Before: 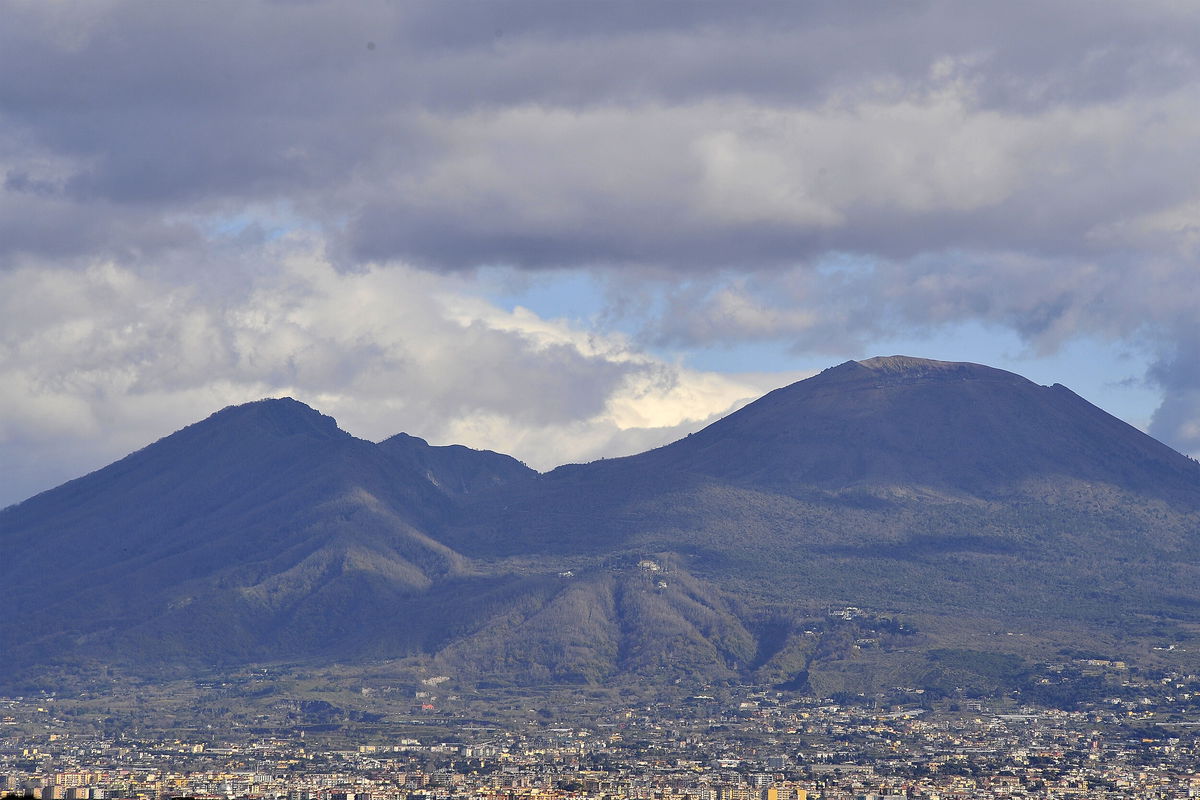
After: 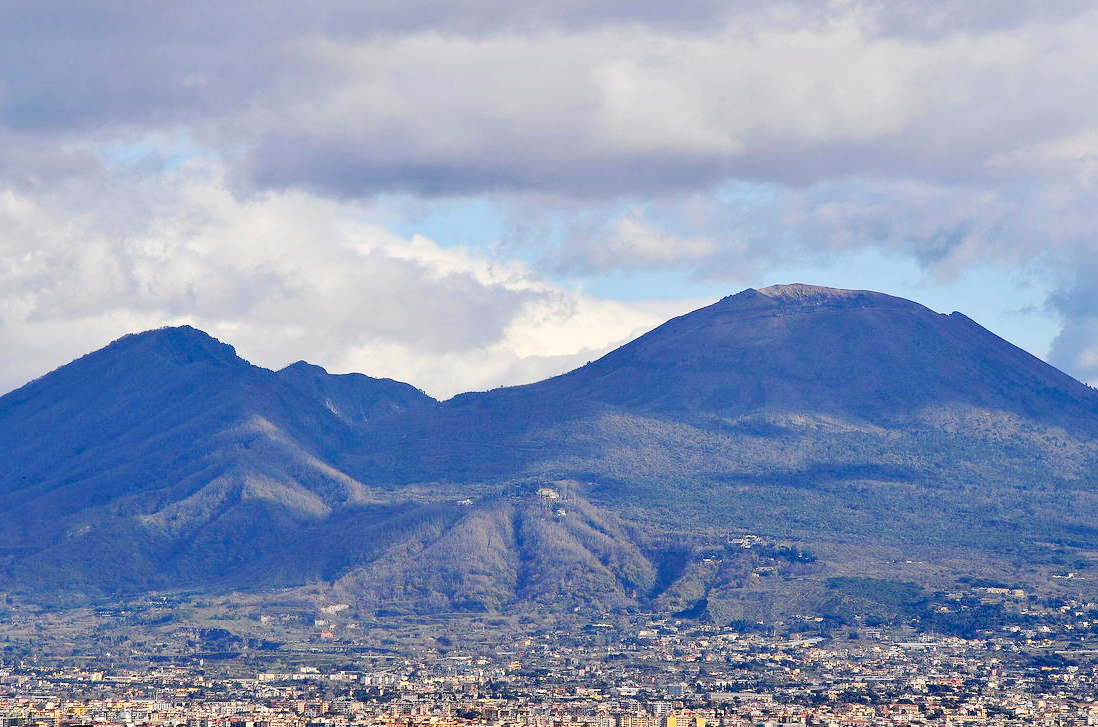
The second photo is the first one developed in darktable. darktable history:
crop and rotate: left 8.418%, top 9.074%
base curve: curves: ch0 [(0, 0) (0.032, 0.025) (0.121, 0.166) (0.206, 0.329) (0.605, 0.79) (1, 1)], preserve colors none
